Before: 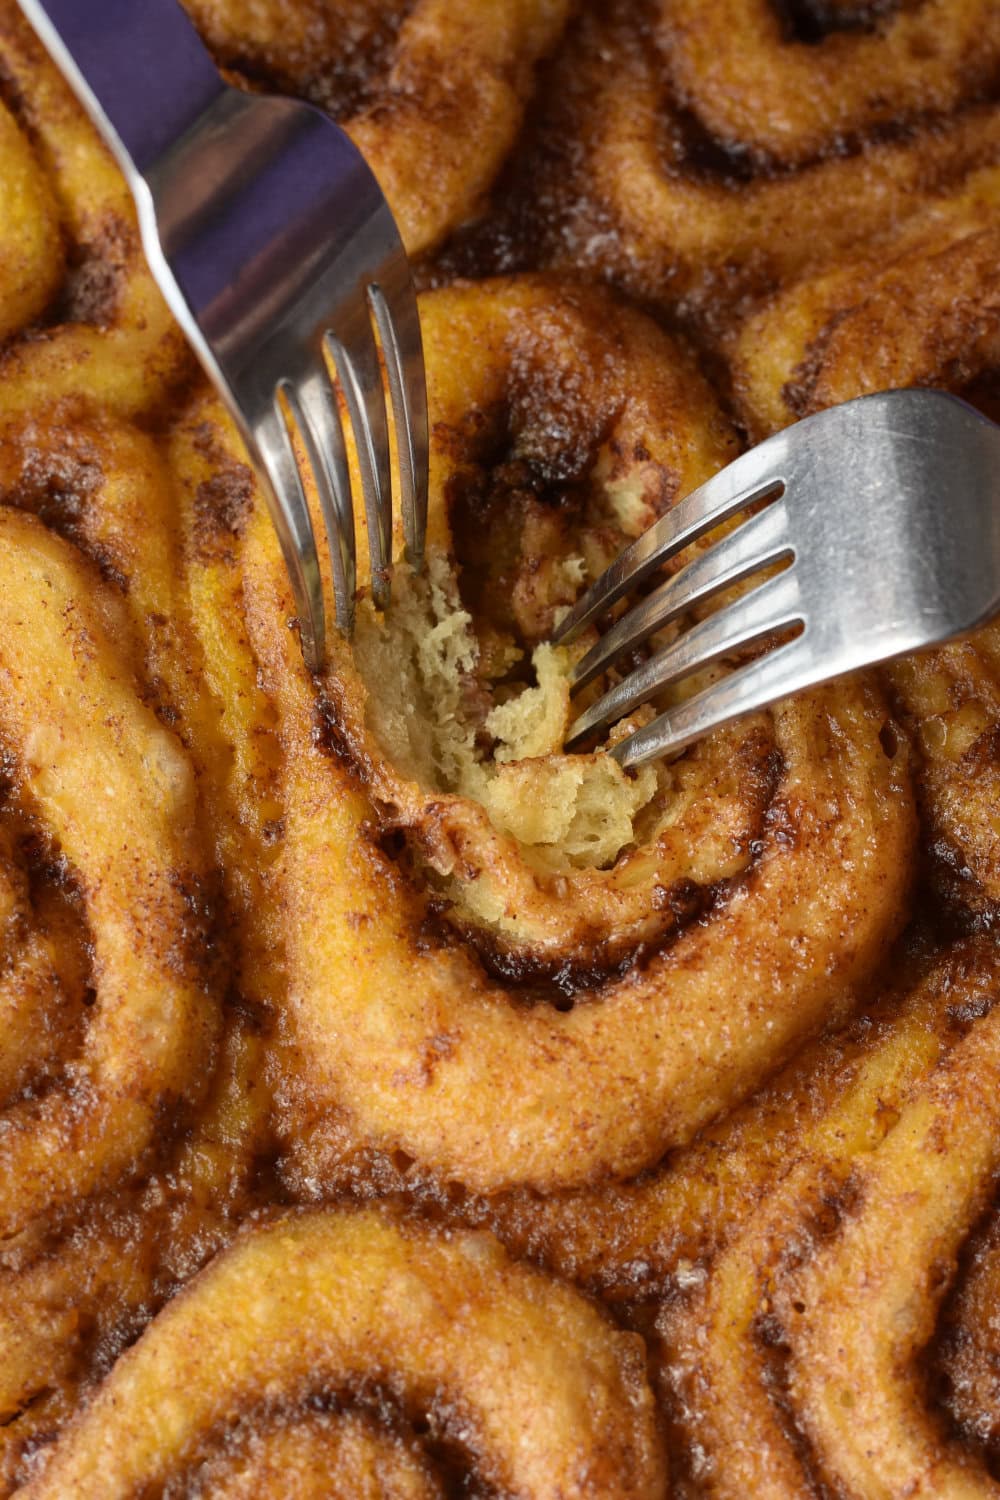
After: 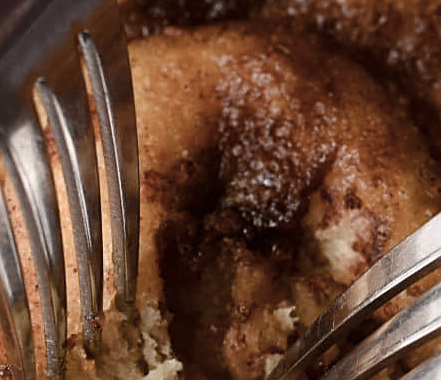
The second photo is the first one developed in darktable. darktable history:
crop: left 28.956%, top 16.807%, right 26.846%, bottom 57.796%
color balance rgb: highlights gain › chroma 1.67%, highlights gain › hue 57.21°, perceptual saturation grading › global saturation 0.827%, perceptual saturation grading › highlights -33.501%, perceptual saturation grading › mid-tones 15.03%, perceptual saturation grading › shadows 48.869%, global vibrance 20.228%
sharpen: on, module defaults
tone curve: curves: ch0 [(0, 0) (0.253, 0.237) (1, 1)]; ch1 [(0, 0) (0.411, 0.385) (0.502, 0.506) (0.557, 0.565) (0.66, 0.683) (1, 1)]; ch2 [(0, 0) (0.394, 0.413) (0.5, 0.5) (1, 1)], color space Lab, independent channels, preserve colors none
exposure: exposure -0.062 EV, compensate exposure bias true, compensate highlight preservation false
contrast brightness saturation: contrast 0.105, saturation -0.354
color zones: curves: ch1 [(0, 0.455) (0.063, 0.455) (0.286, 0.495) (0.429, 0.5) (0.571, 0.5) (0.714, 0.5) (0.857, 0.5) (1, 0.455)]; ch2 [(0, 0.532) (0.063, 0.521) (0.233, 0.447) (0.429, 0.489) (0.571, 0.5) (0.714, 0.5) (0.857, 0.5) (1, 0.532)]
